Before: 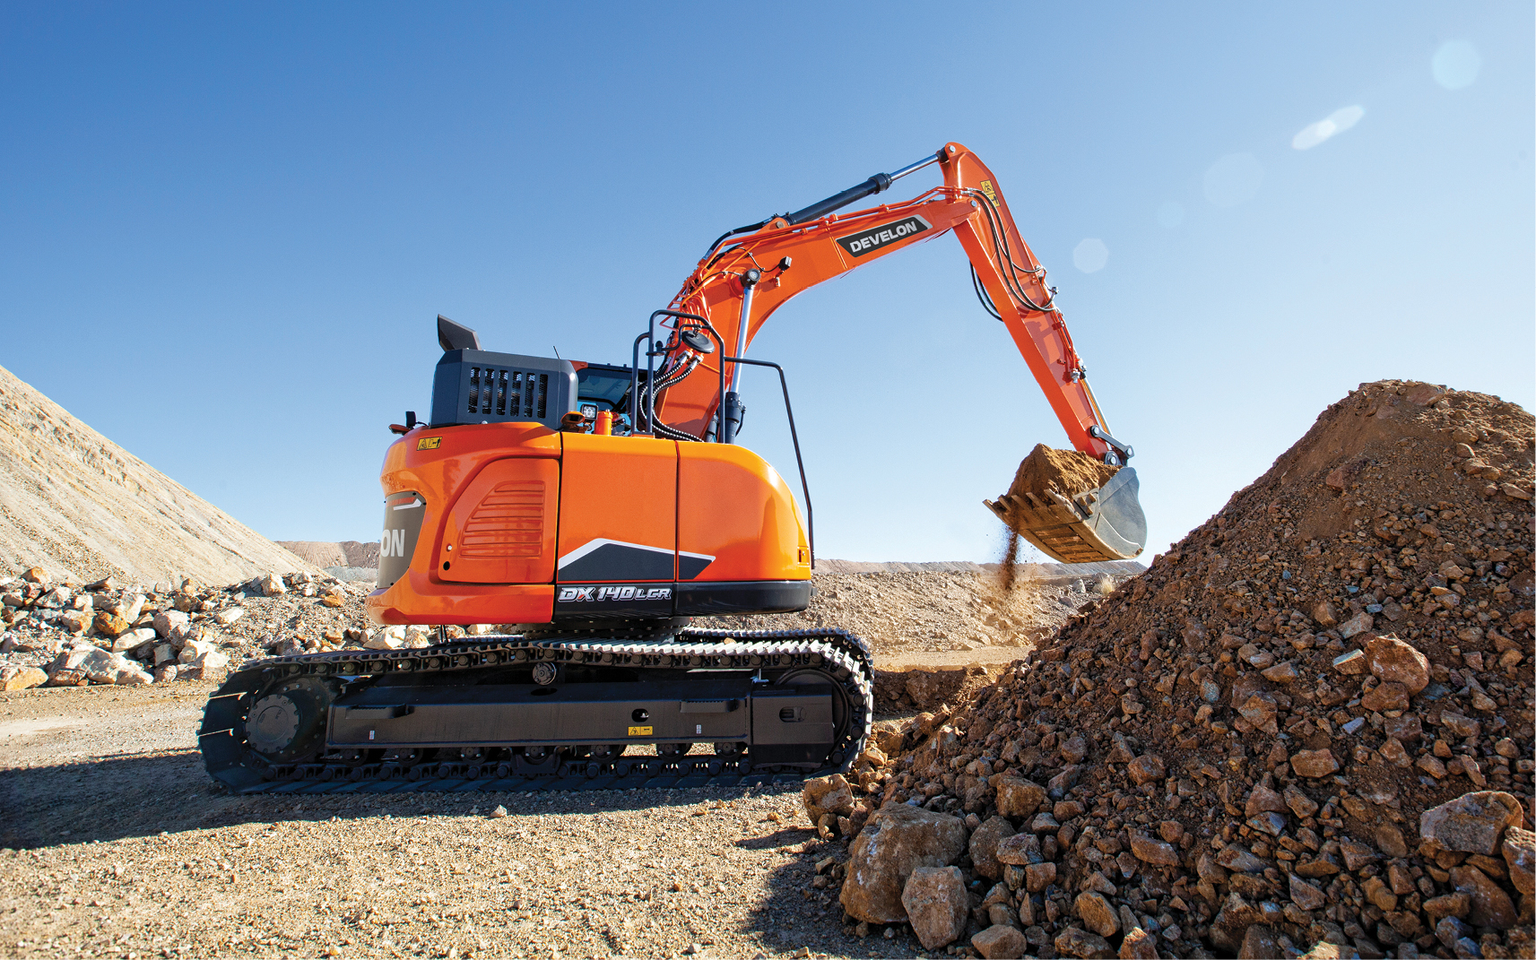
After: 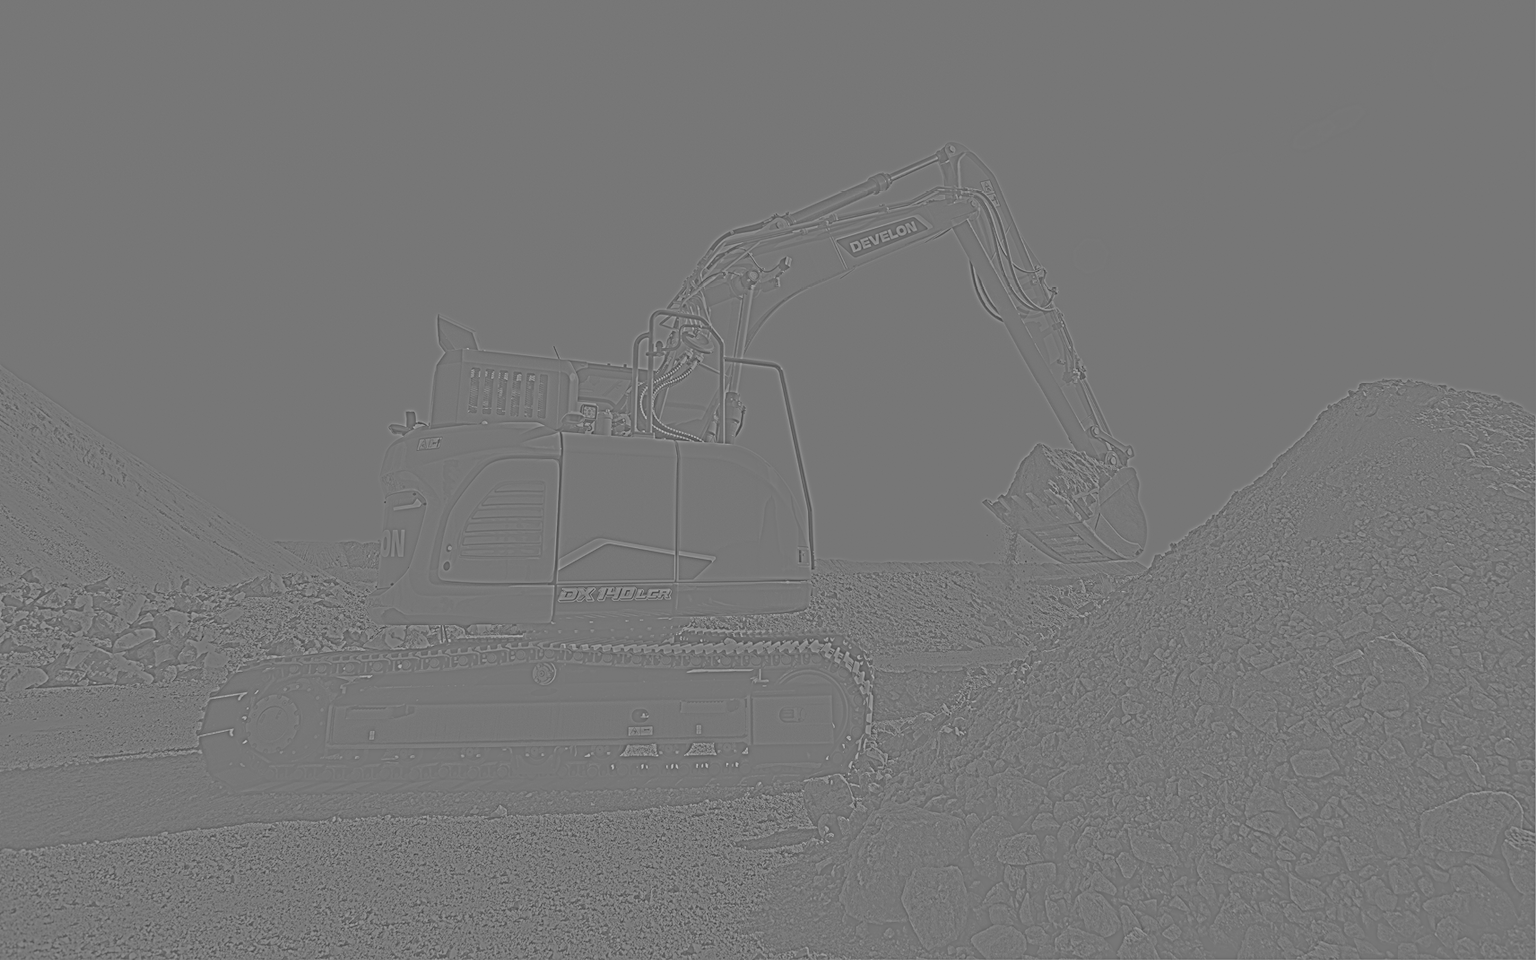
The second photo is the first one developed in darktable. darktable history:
white balance: red 0.986, blue 1.01
highpass: sharpness 9.84%, contrast boost 9.94%
